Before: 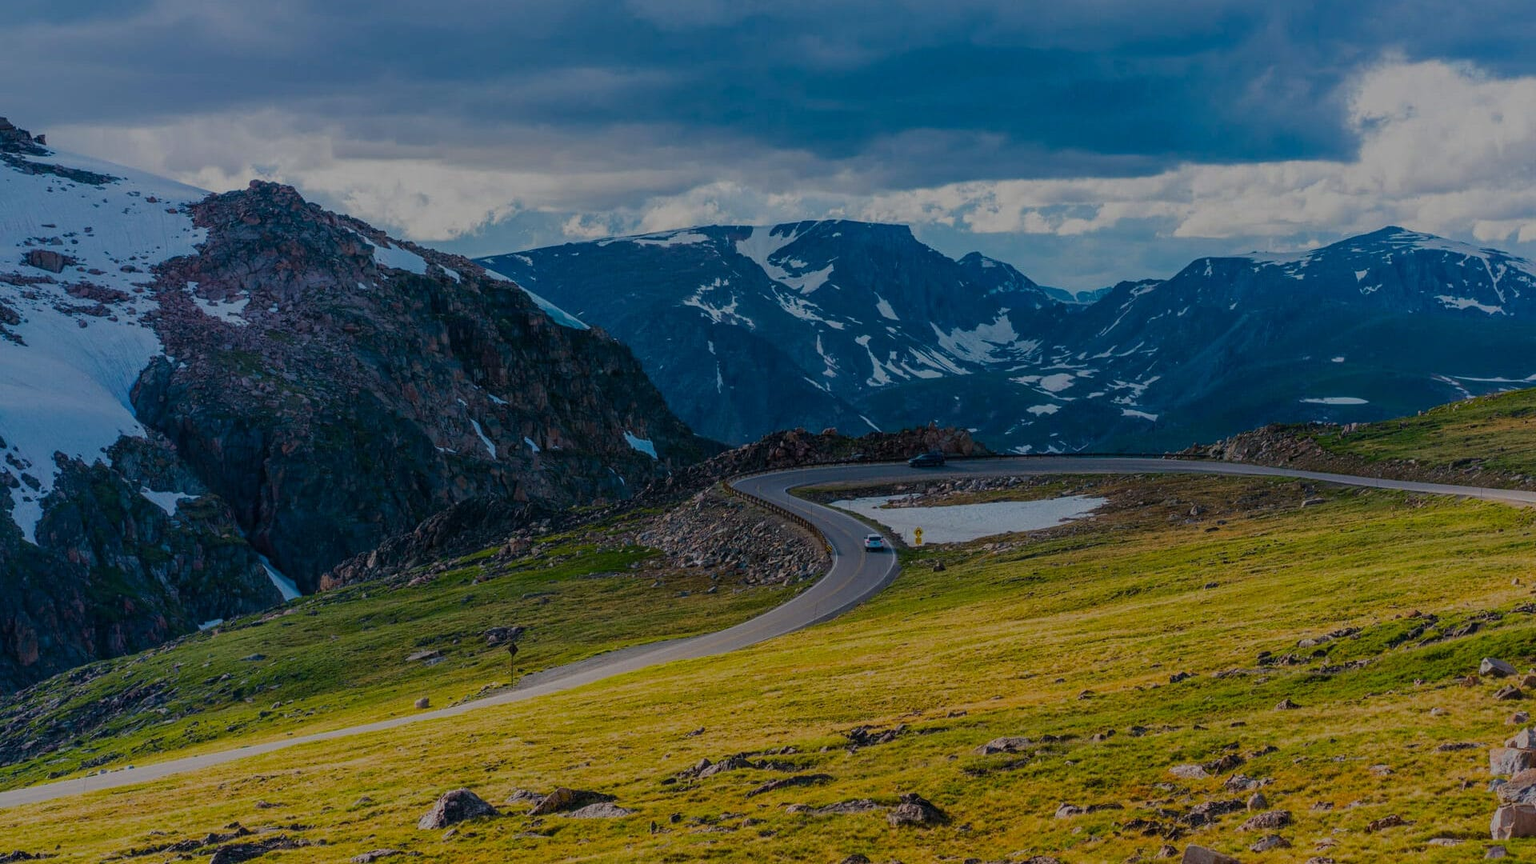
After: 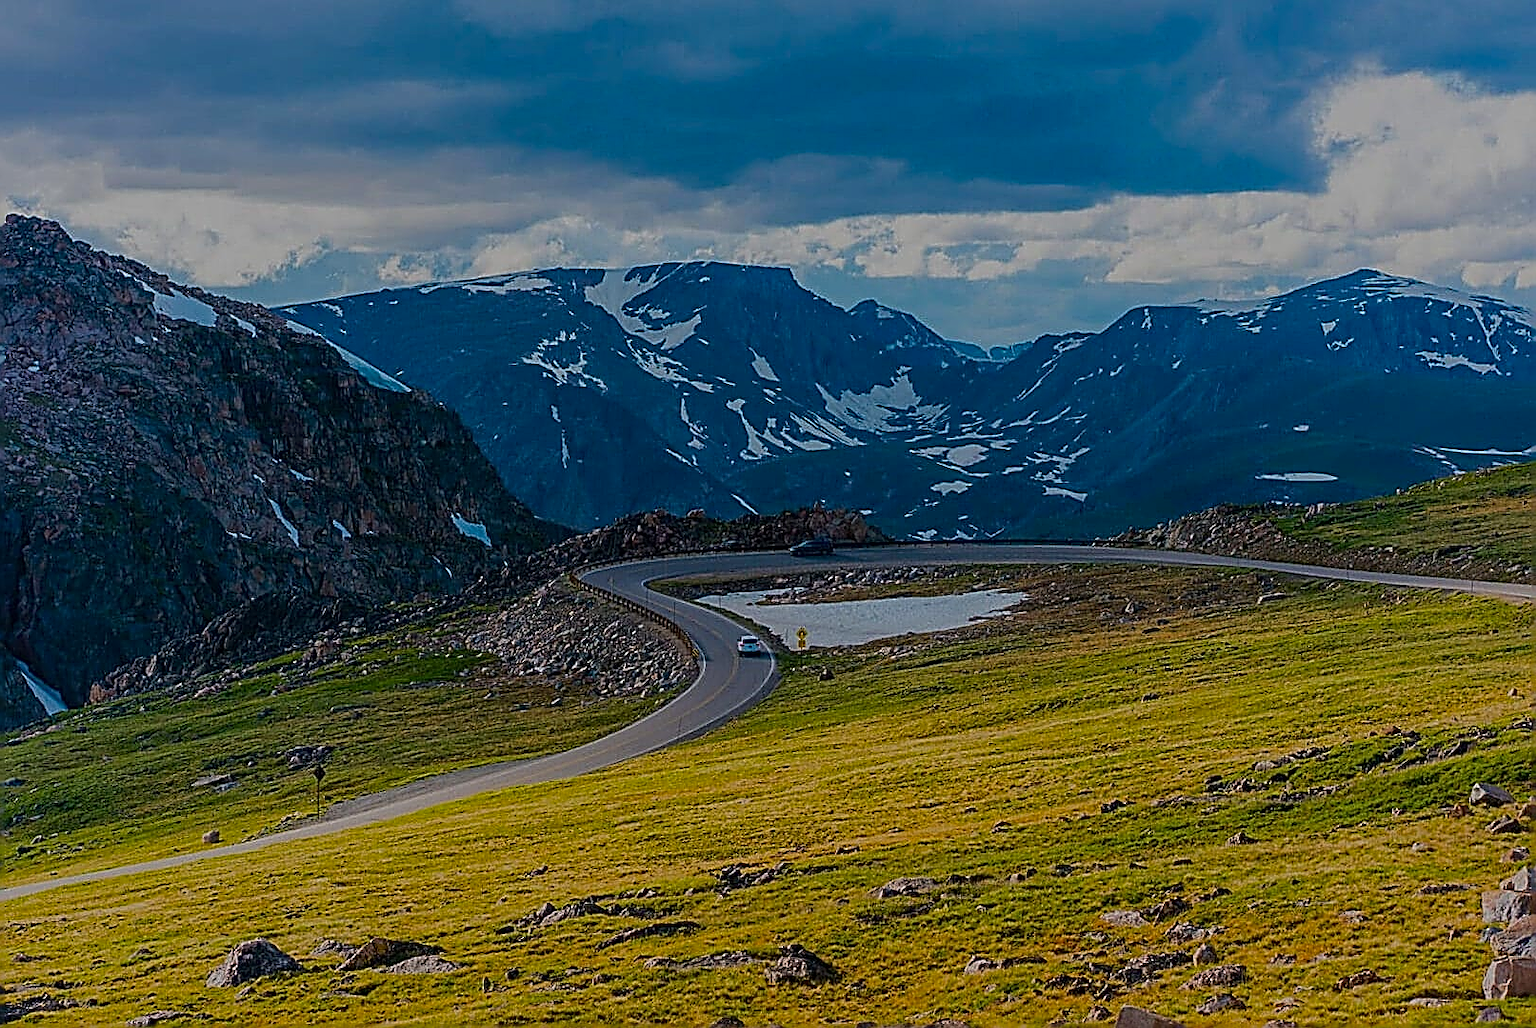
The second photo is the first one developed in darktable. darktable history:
crop: left 15.964%
contrast brightness saturation: saturation 0.097
sharpen: amount 1.983
